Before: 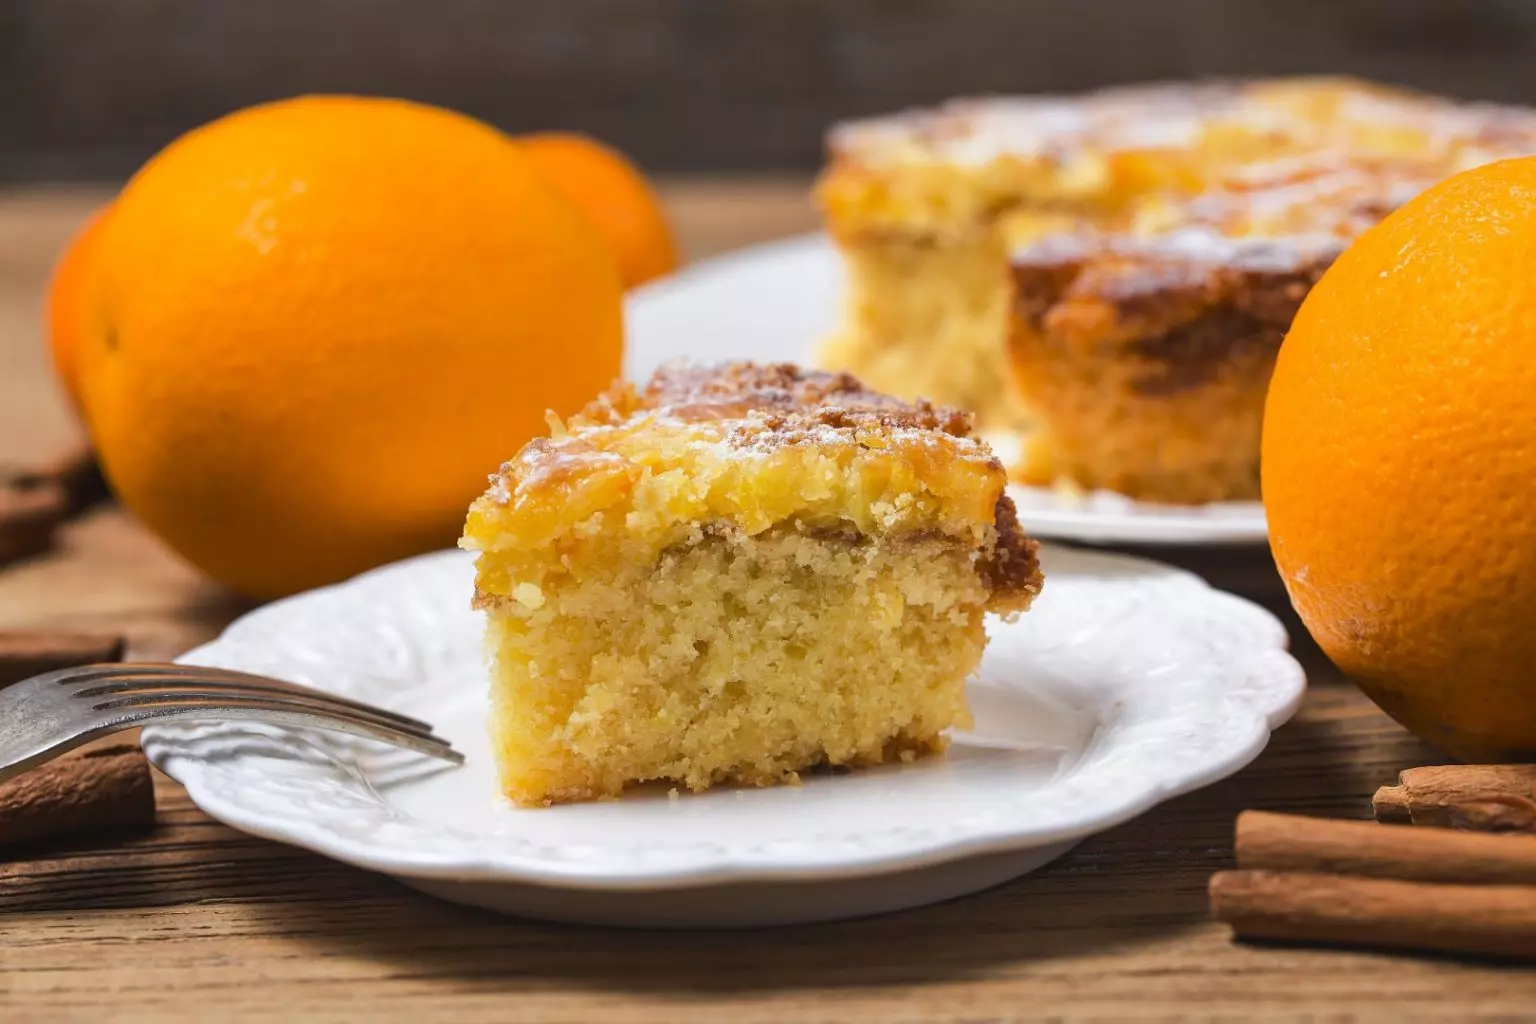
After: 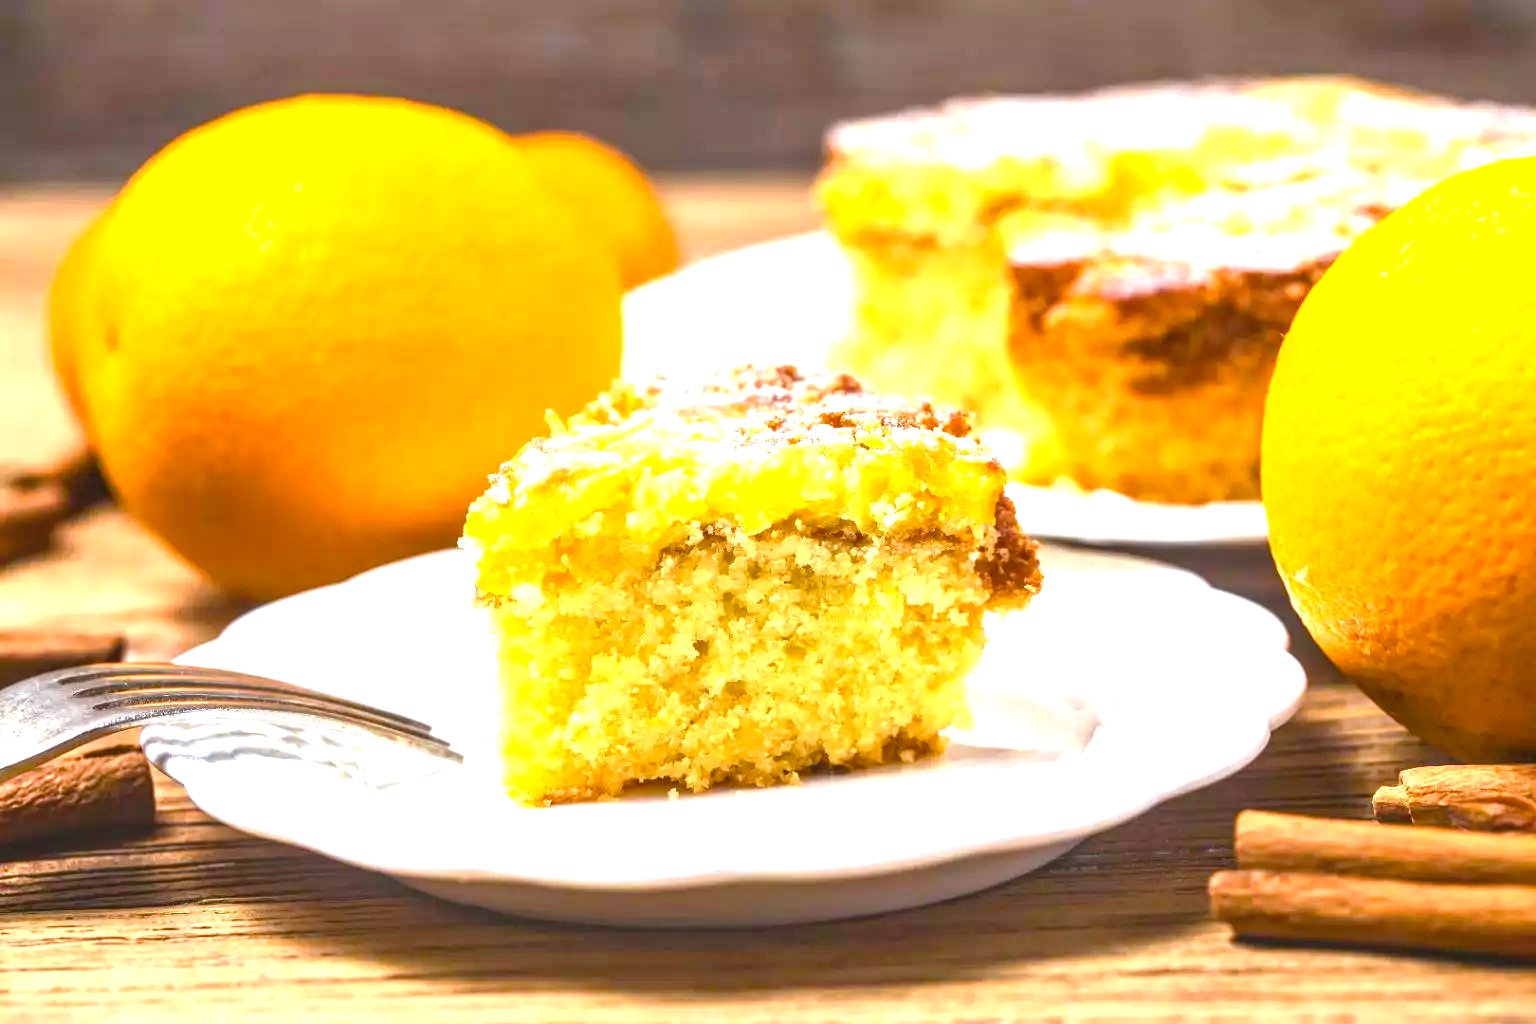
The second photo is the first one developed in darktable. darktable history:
exposure: black level correction 0, exposure 1.121 EV, compensate highlight preservation false
color balance rgb: perceptual saturation grading › global saturation 20.344%, perceptual saturation grading › highlights -19.957%, perceptual saturation grading › shadows 29.899%, perceptual brilliance grading › global brilliance 11.264%, global vibrance 20%
local contrast: on, module defaults
